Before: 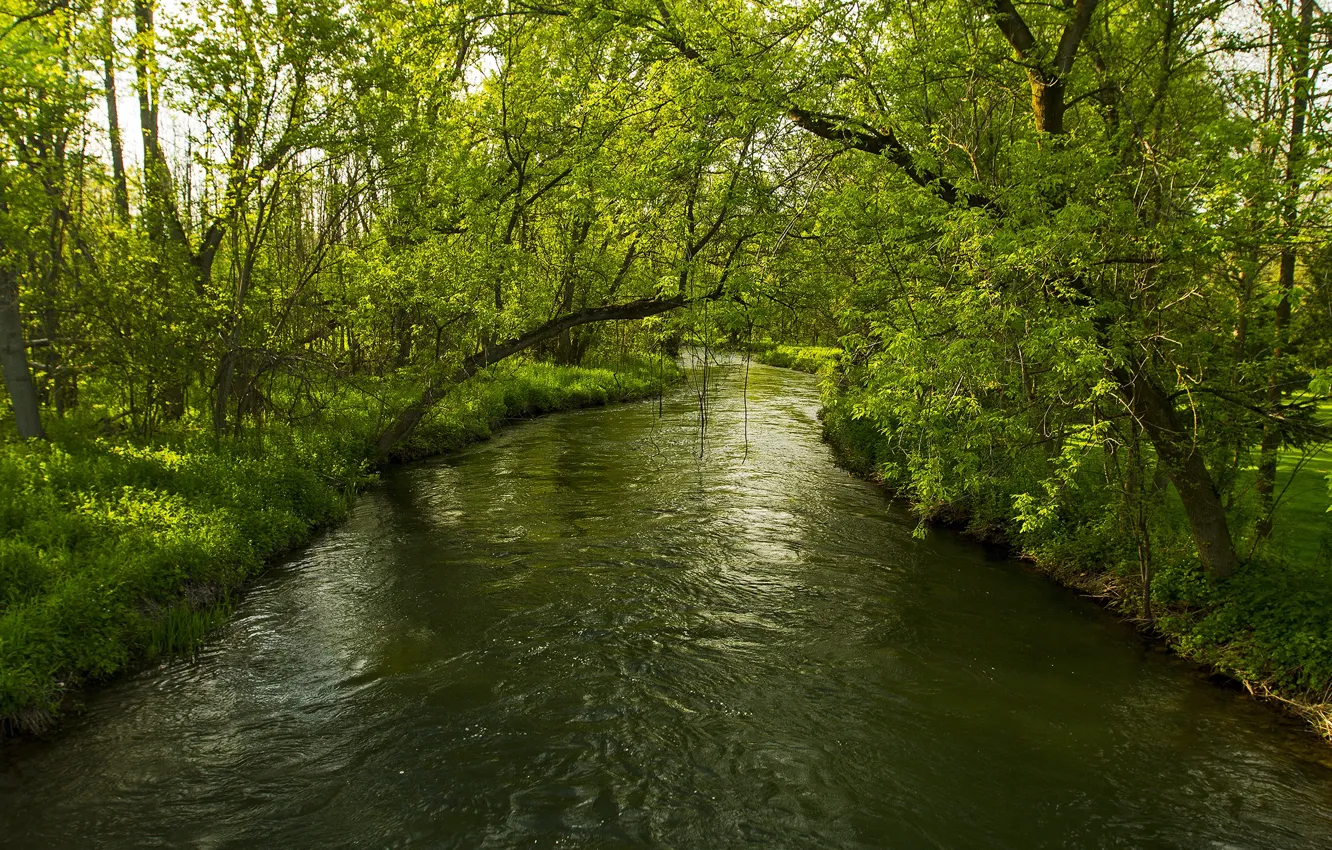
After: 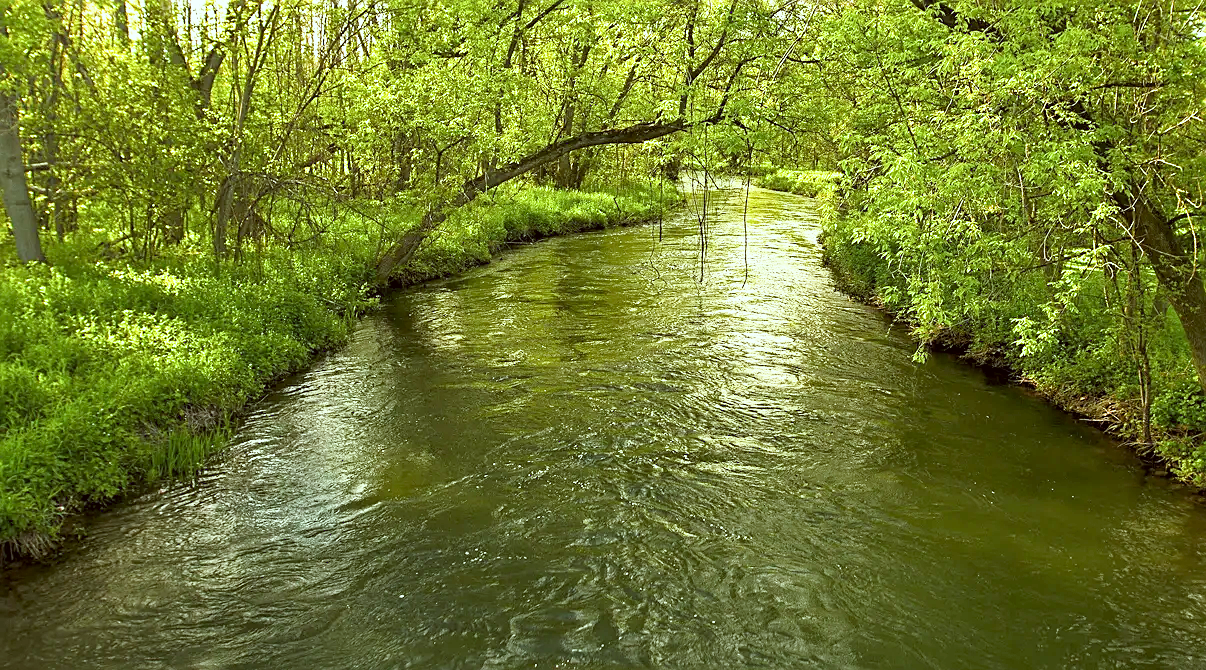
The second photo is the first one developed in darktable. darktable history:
color correction: highlights a* -5.14, highlights b* -3.06, shadows a* 3.83, shadows b* 4.16
sharpen: on, module defaults
exposure: black level correction 0.001, exposure 1.817 EV, compensate highlight preservation false
crop: top 20.78%, right 9.438%, bottom 0.304%
filmic rgb: black relative exposure -16 EV, white relative exposure 4.05 EV, threshold 2.94 EV, target black luminance 0%, hardness 7.64, latitude 73.11%, contrast 0.897, highlights saturation mix 10.14%, shadows ↔ highlights balance -0.371%, enable highlight reconstruction true
